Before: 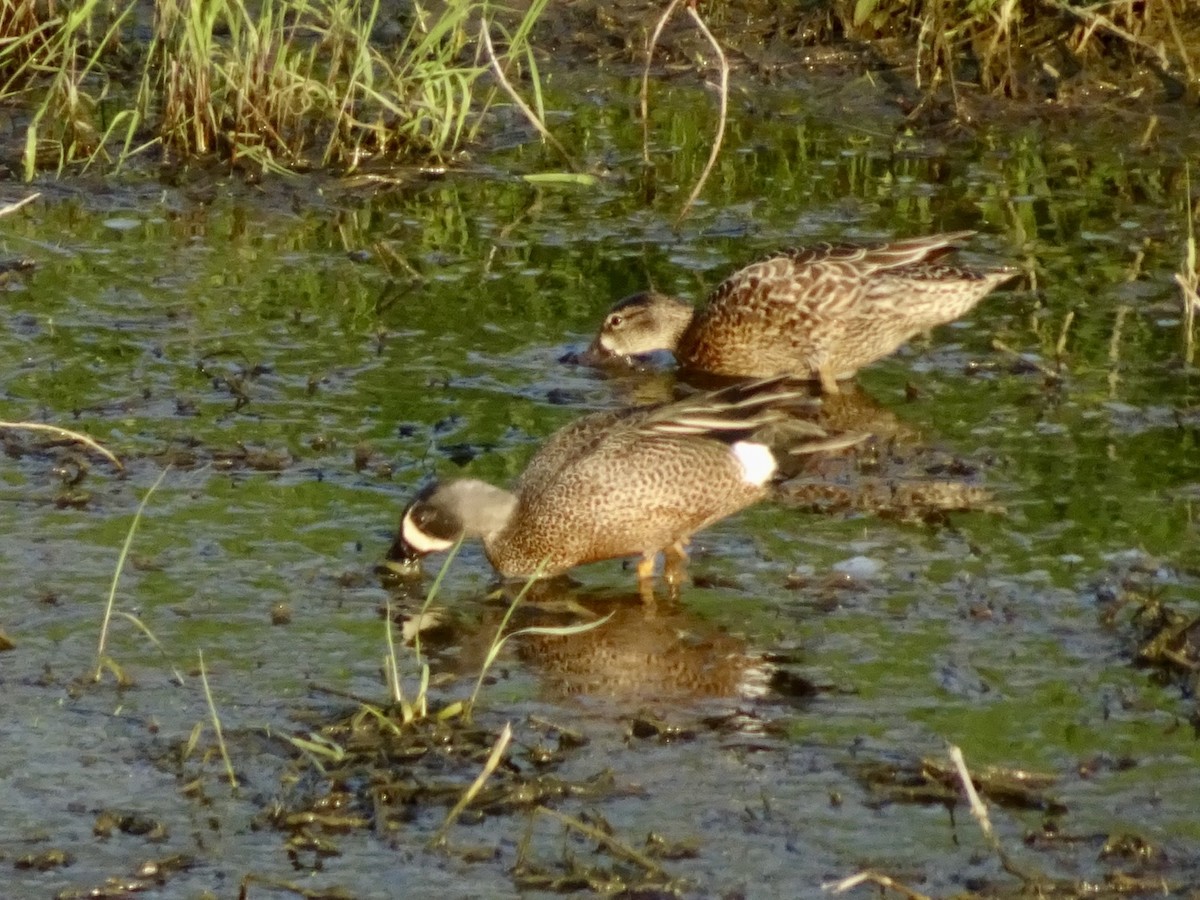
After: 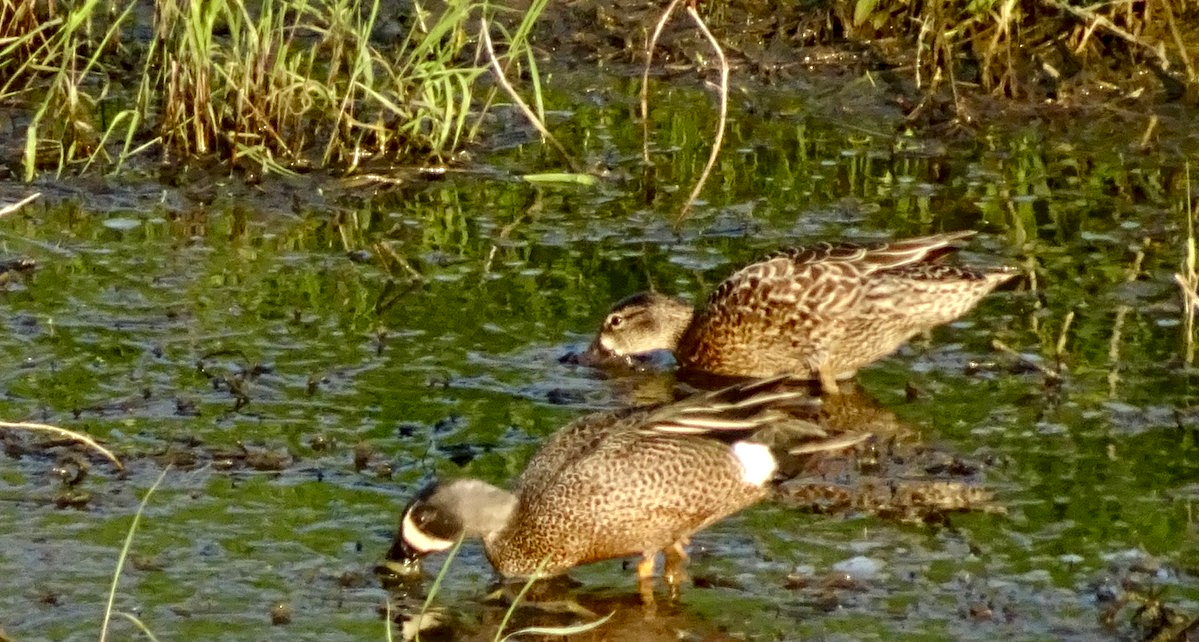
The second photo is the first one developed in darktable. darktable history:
contrast equalizer: octaves 7, y [[0.502, 0.517, 0.543, 0.576, 0.611, 0.631], [0.5 ×6], [0.5 ×6], [0 ×6], [0 ×6]]
crop: bottom 28.576%
